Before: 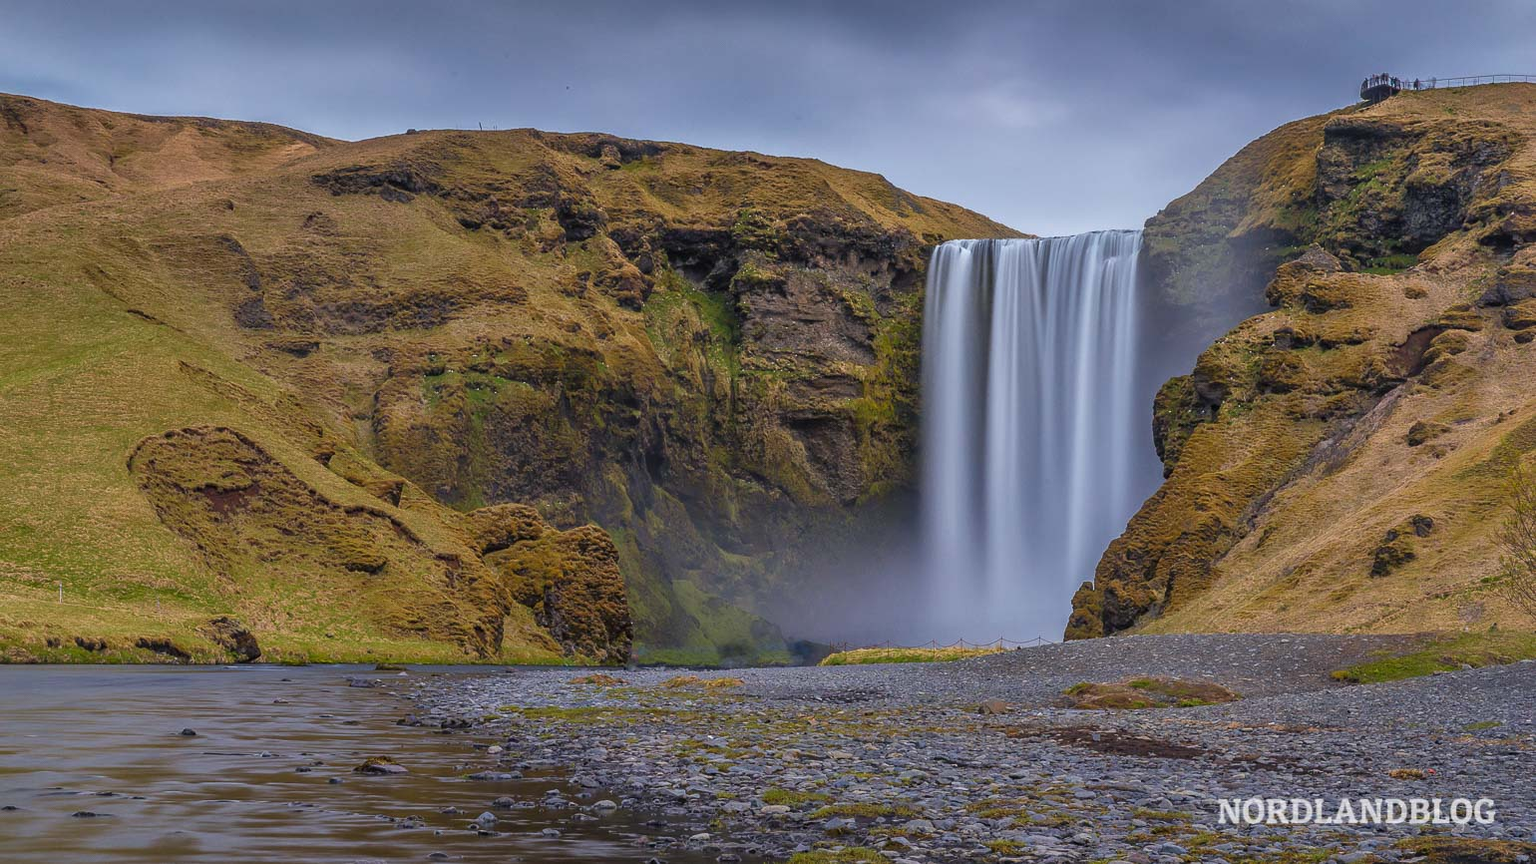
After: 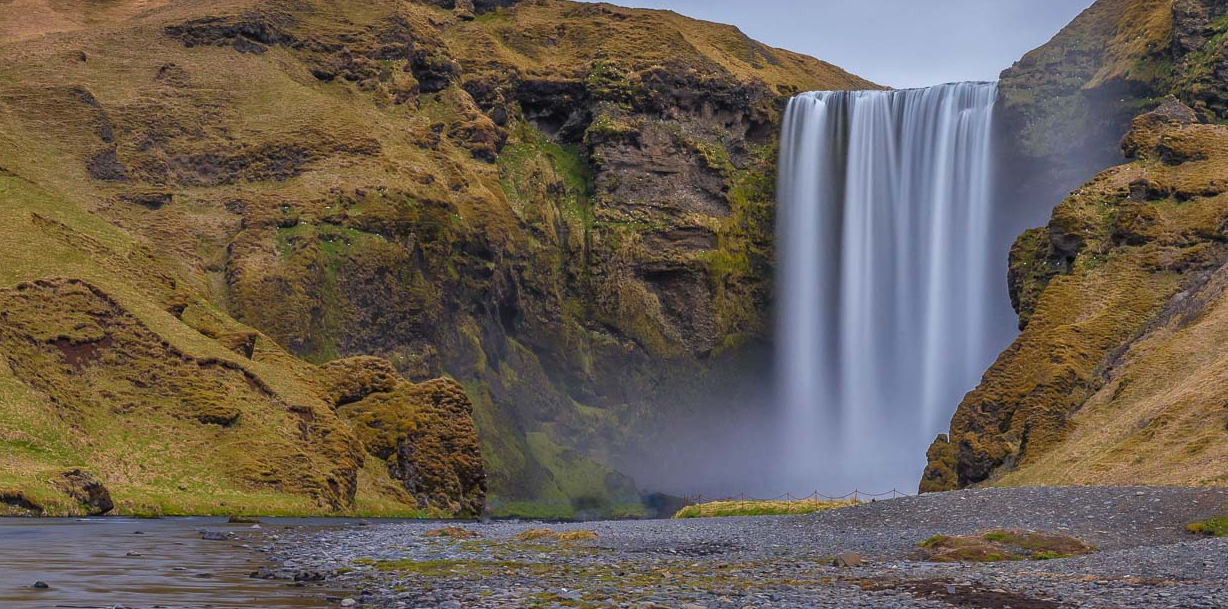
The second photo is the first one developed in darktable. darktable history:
crop: left 9.626%, top 17.238%, right 10.622%, bottom 12.326%
